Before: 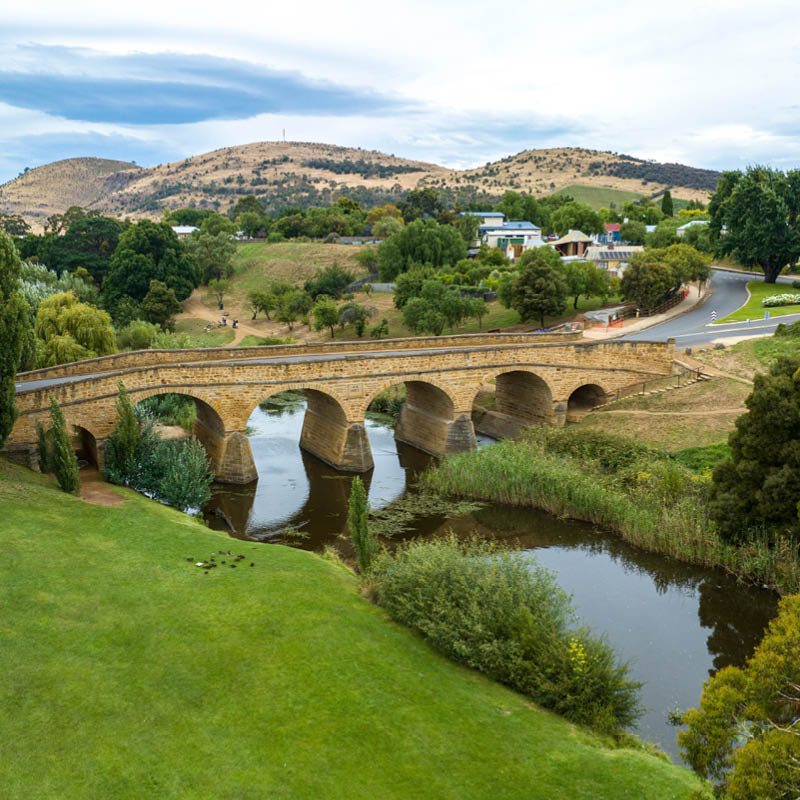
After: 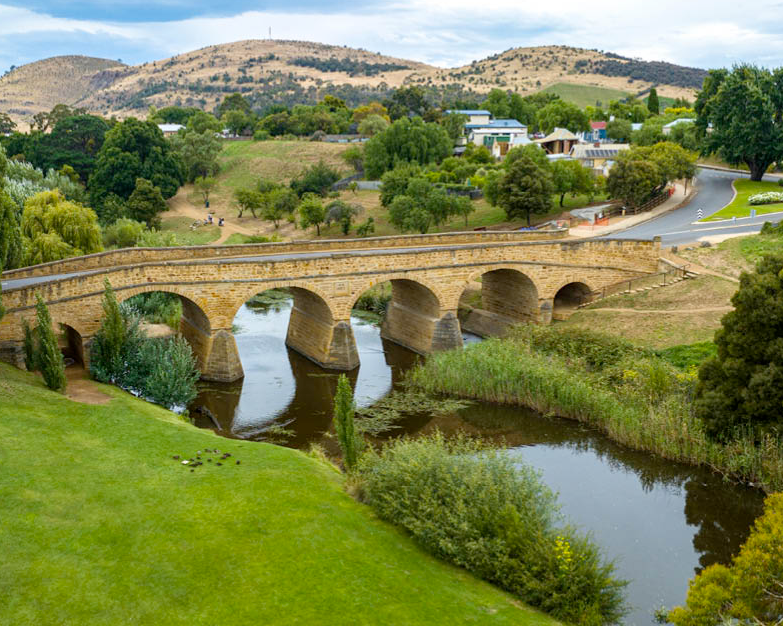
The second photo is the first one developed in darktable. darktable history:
crop and rotate: left 1.865%, top 12.847%, right 0.233%, bottom 8.903%
